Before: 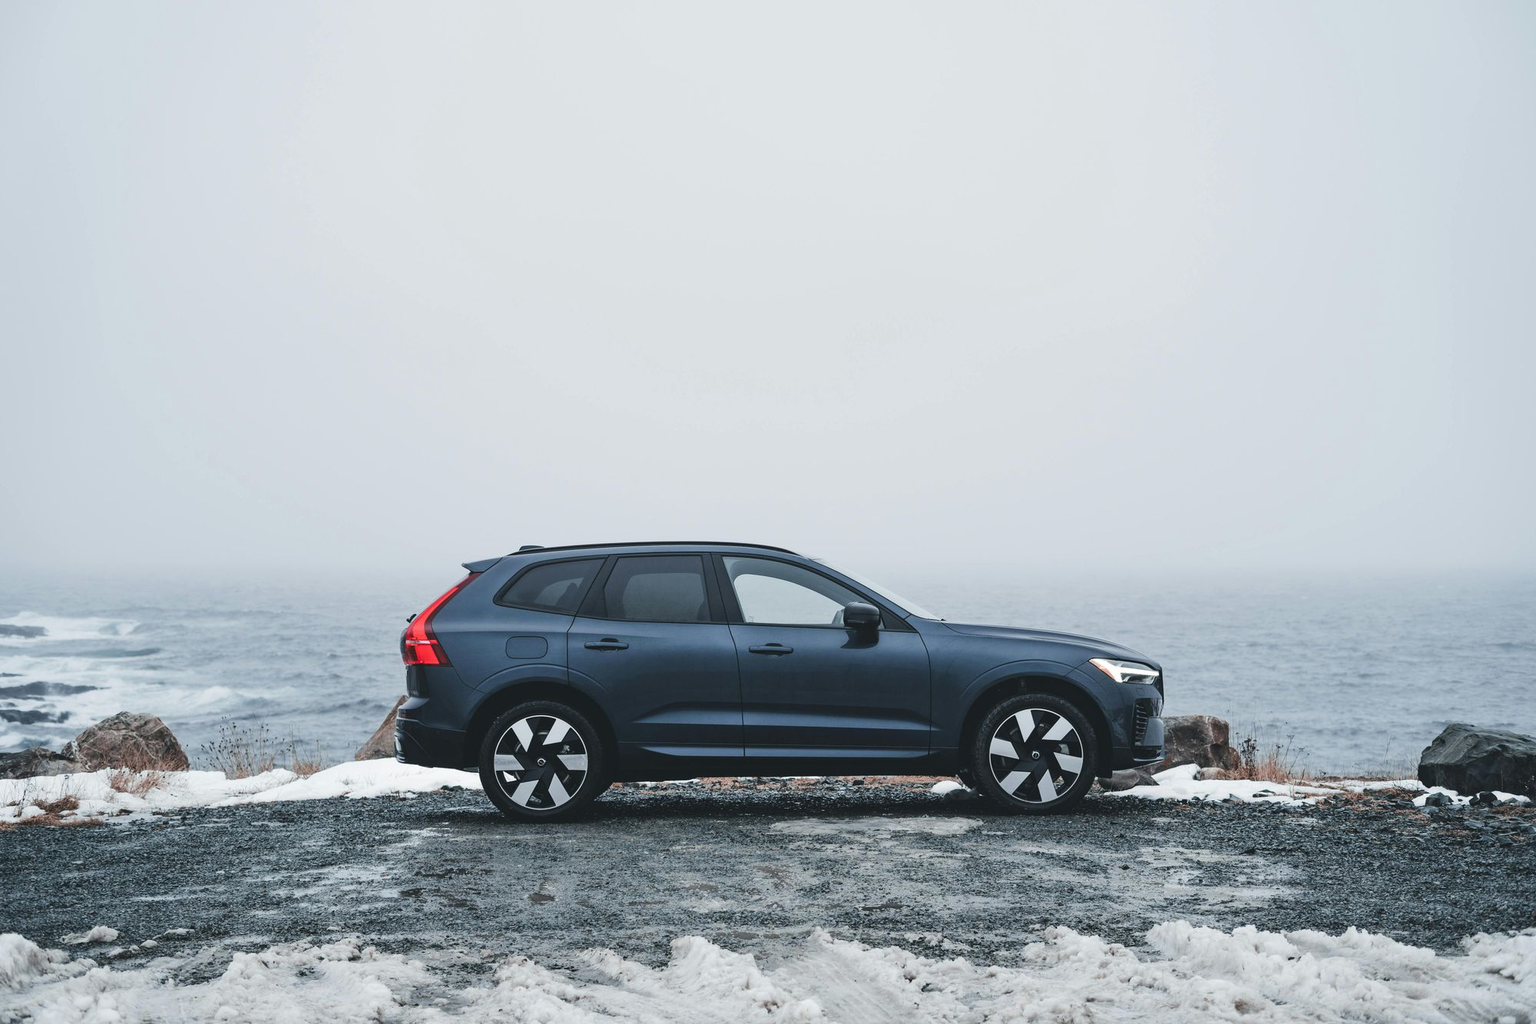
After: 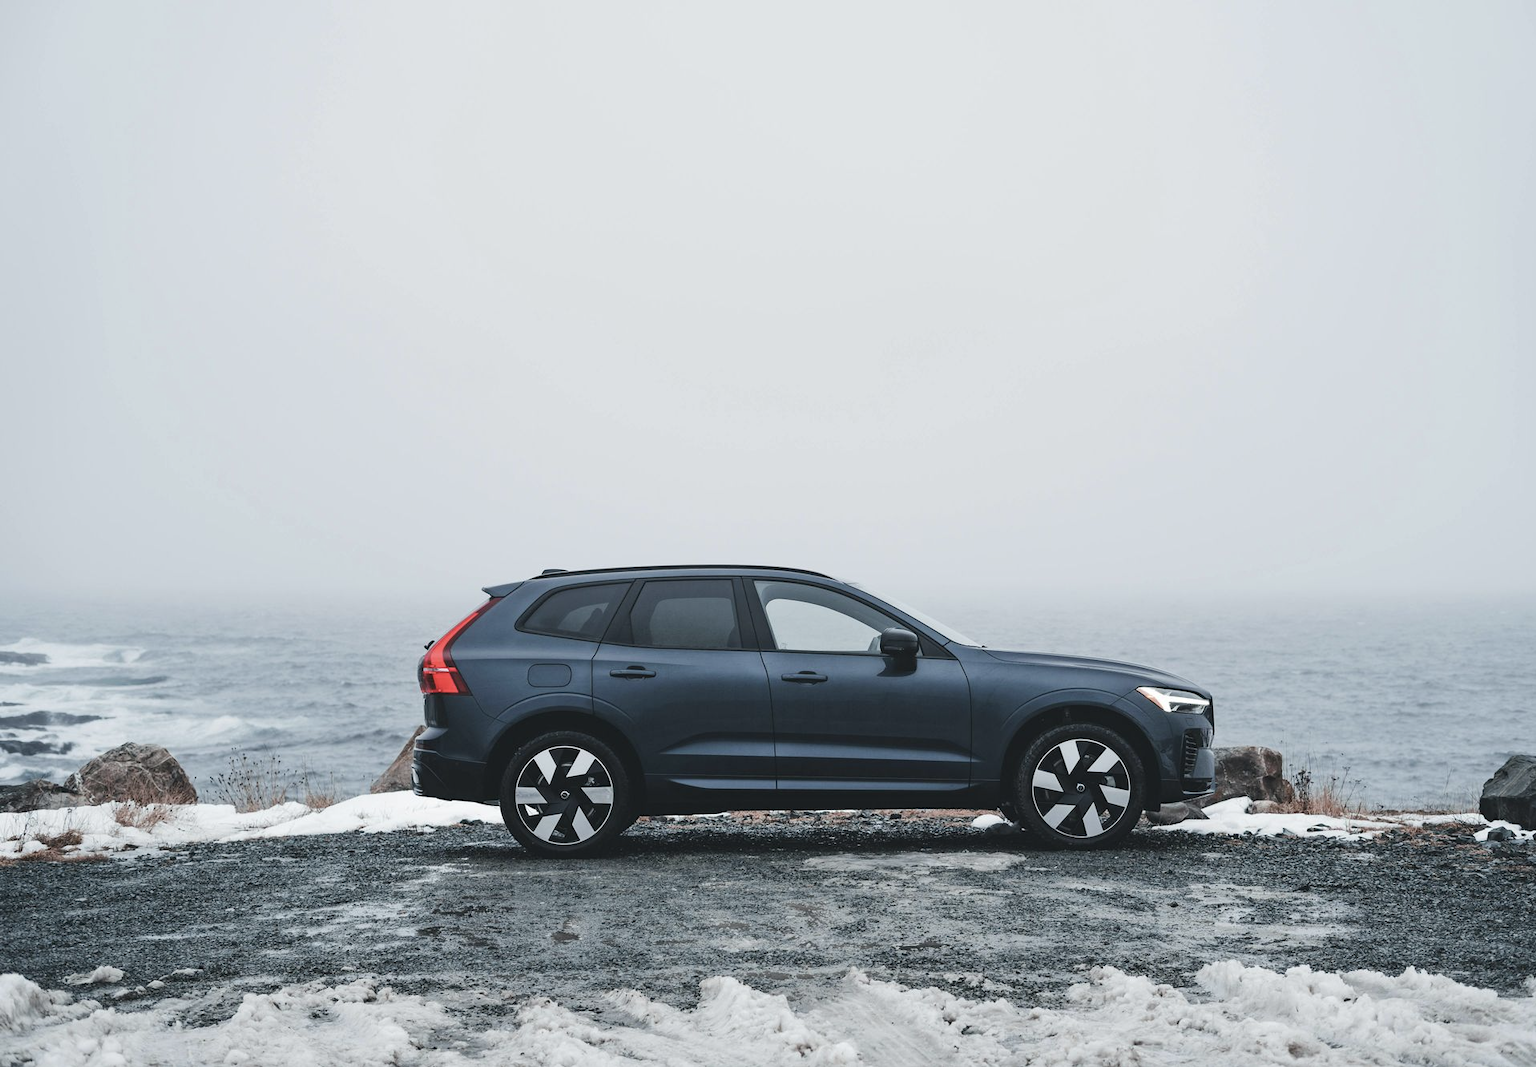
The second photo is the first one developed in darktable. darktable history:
crop: right 4.126%, bottom 0.031%
color correction: saturation 0.8
